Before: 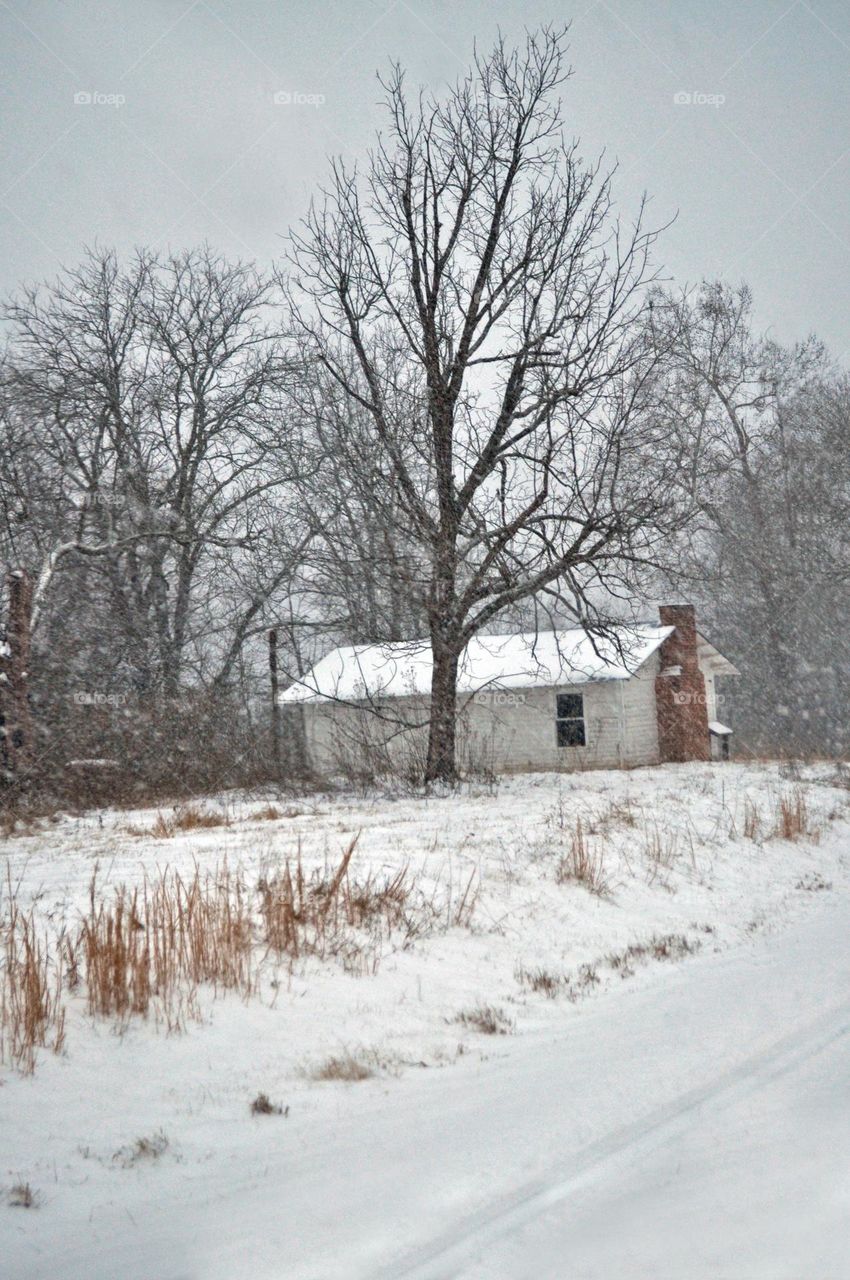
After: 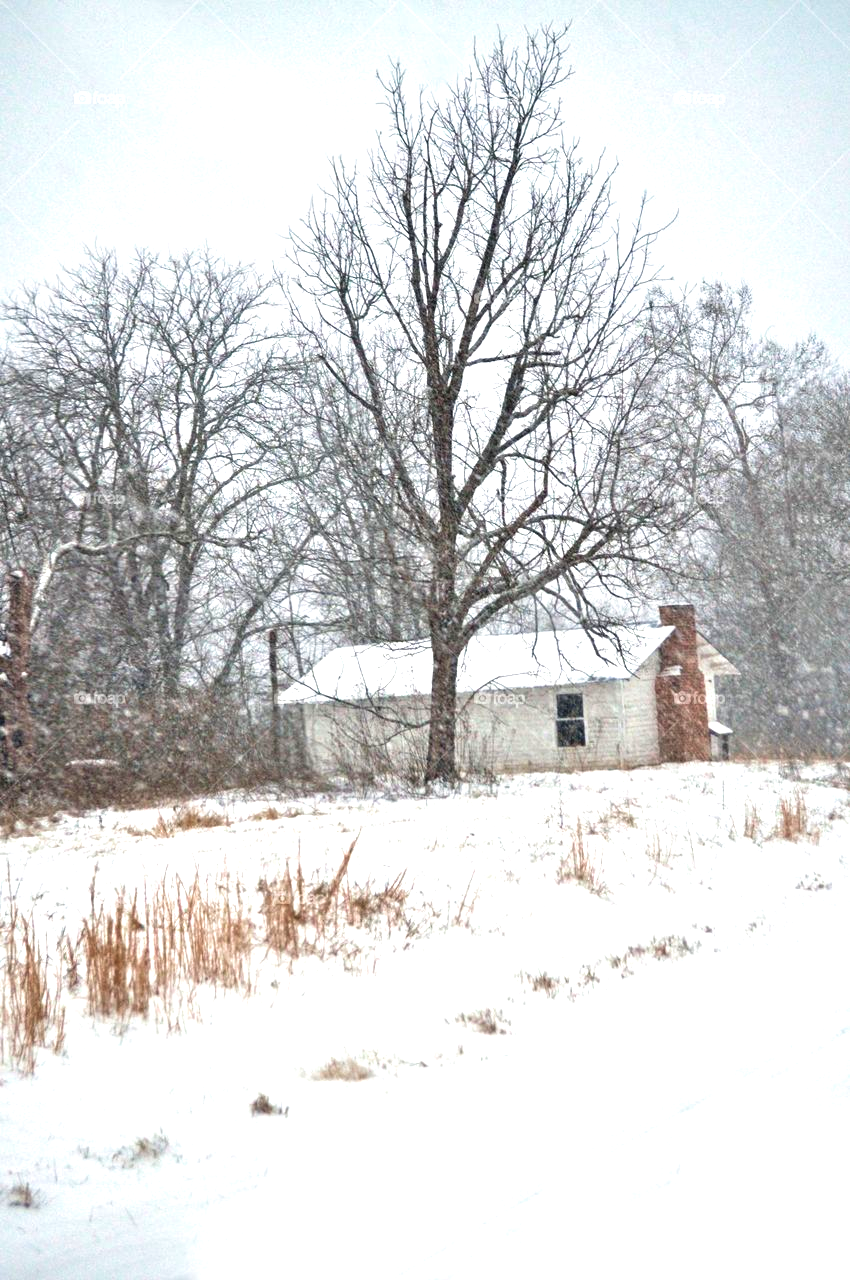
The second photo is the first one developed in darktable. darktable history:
exposure: exposure 1 EV, compensate highlight preservation false
contrast brightness saturation: contrast -0.068, brightness -0.044, saturation -0.108
velvia: on, module defaults
